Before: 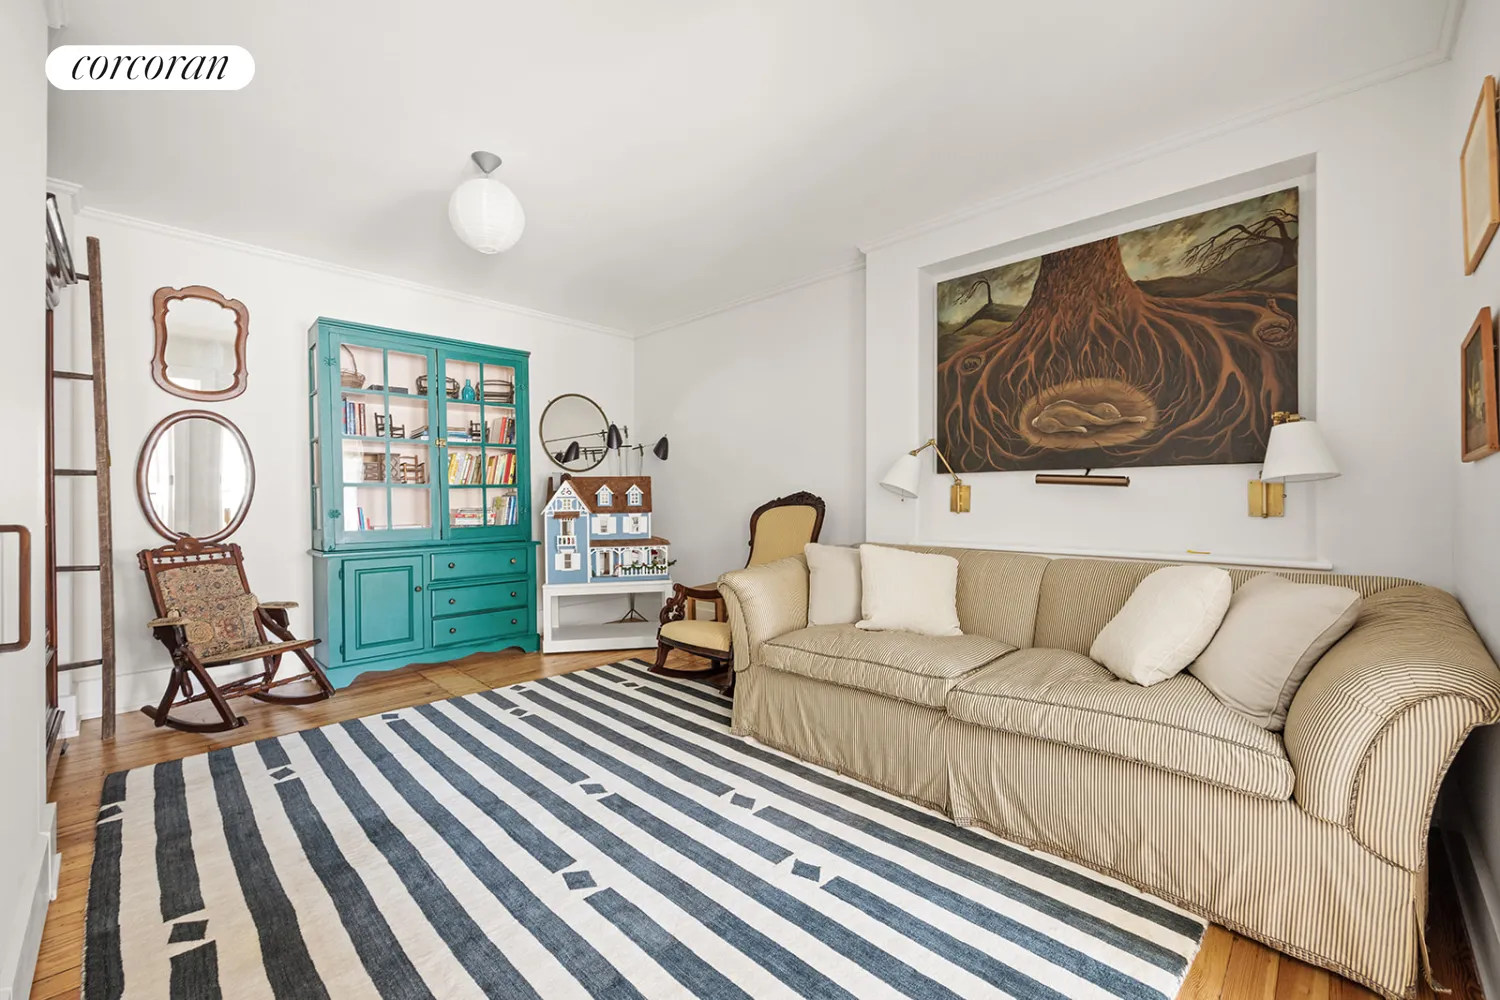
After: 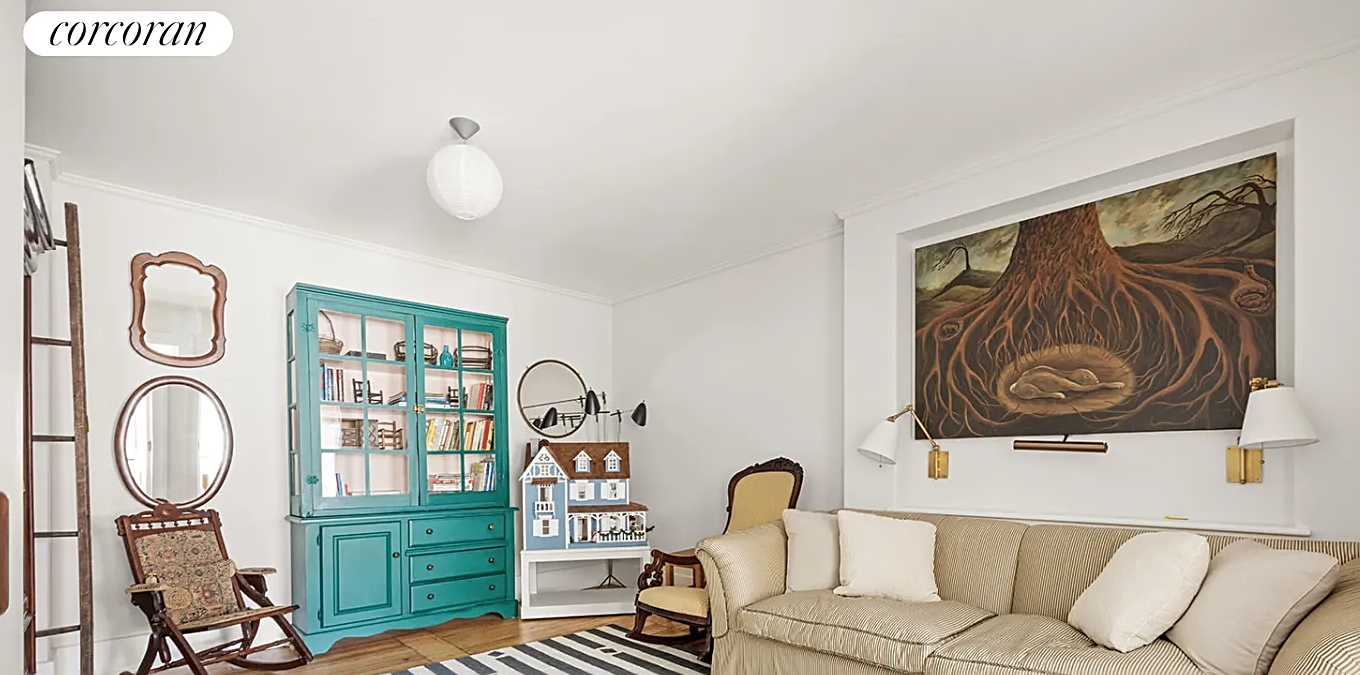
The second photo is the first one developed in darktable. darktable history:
crop: left 1.509%, top 3.452%, right 7.696%, bottom 28.452%
sharpen: on, module defaults
